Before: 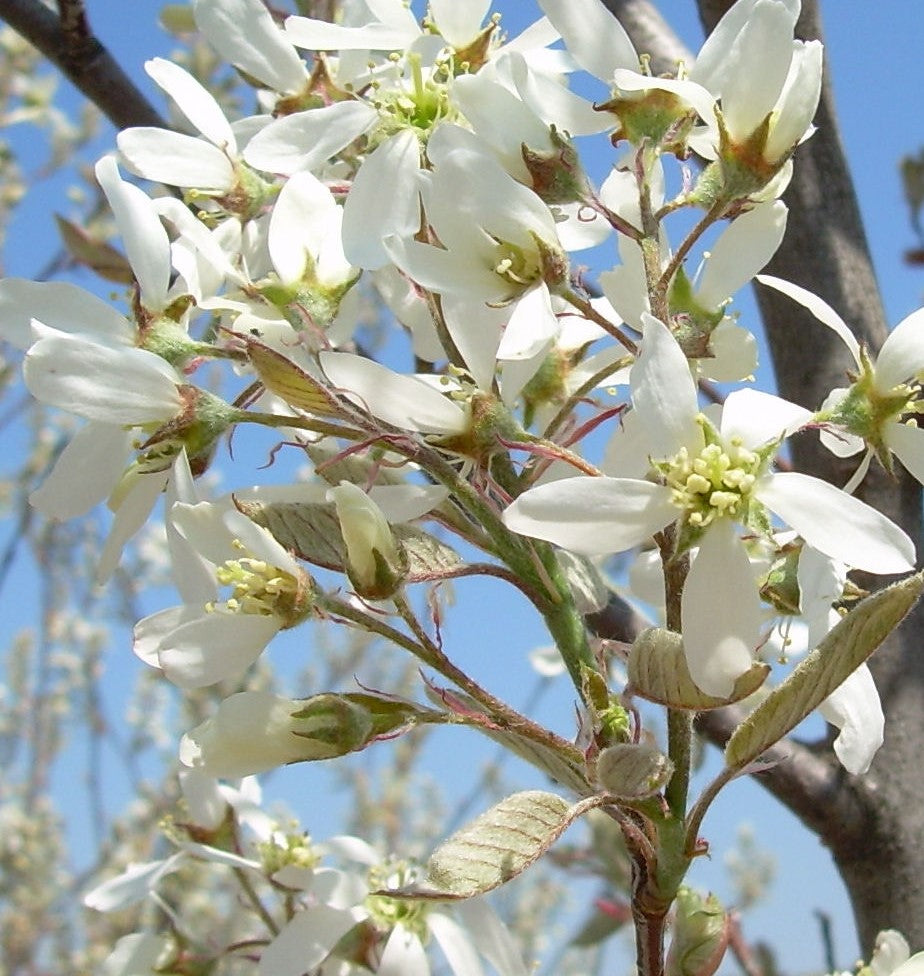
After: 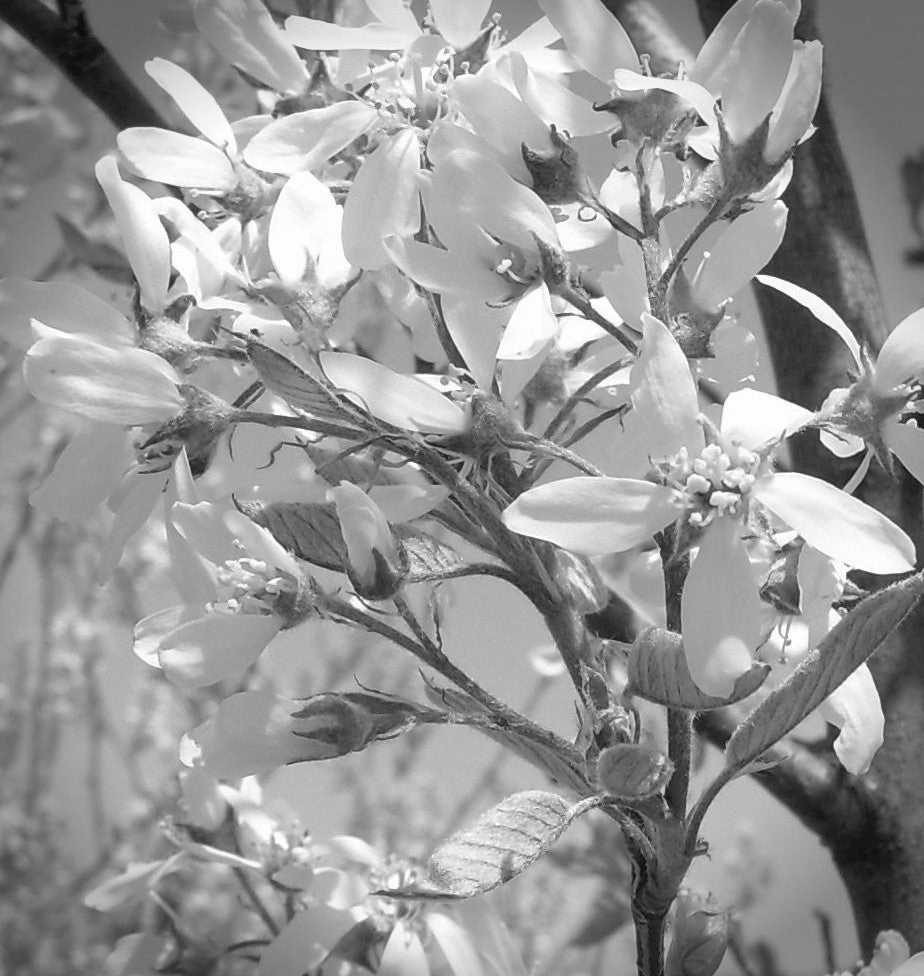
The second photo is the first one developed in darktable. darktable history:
monochrome: a 32, b 64, size 2.3, highlights 1
vignetting: fall-off start 88.03%, fall-off radius 24.9%
